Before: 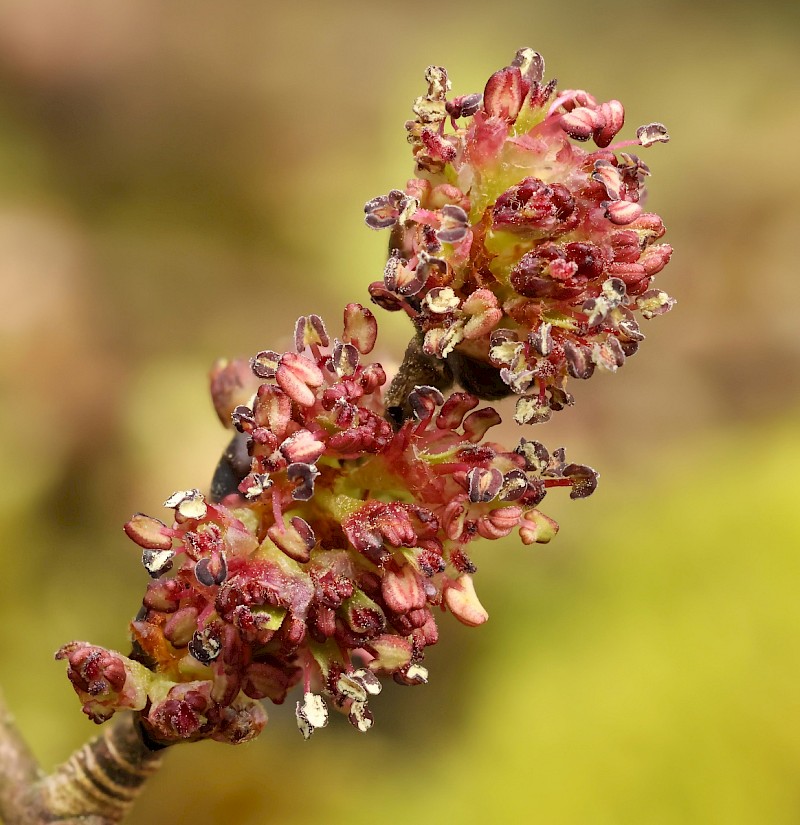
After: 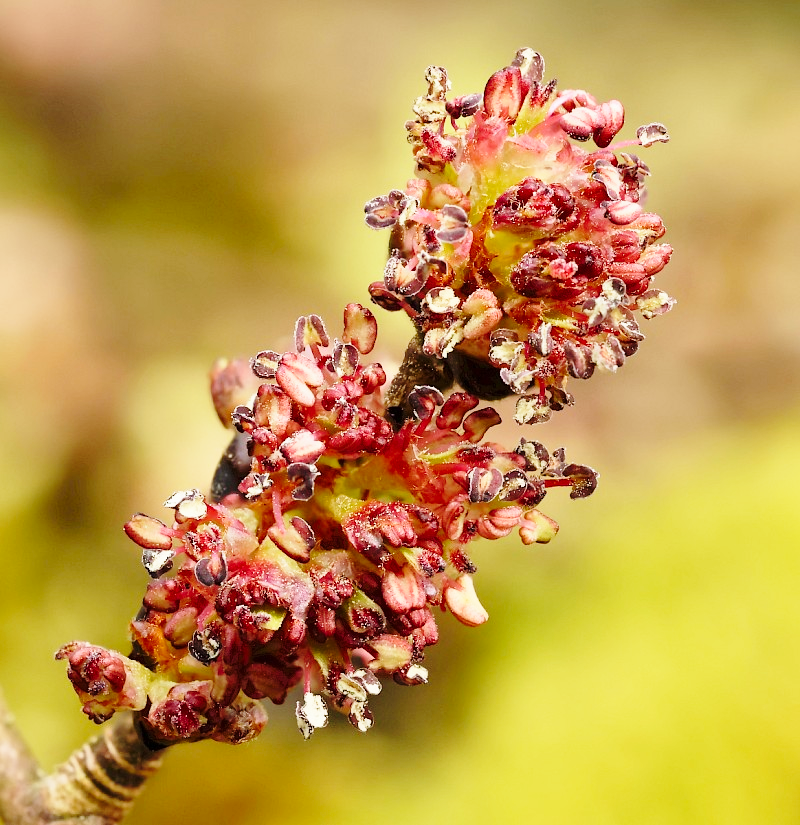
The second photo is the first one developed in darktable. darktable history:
exposure: exposure -0.151 EV, compensate highlight preservation false
base curve: curves: ch0 [(0, 0) (0.028, 0.03) (0.121, 0.232) (0.46, 0.748) (0.859, 0.968) (1, 1)], preserve colors none
